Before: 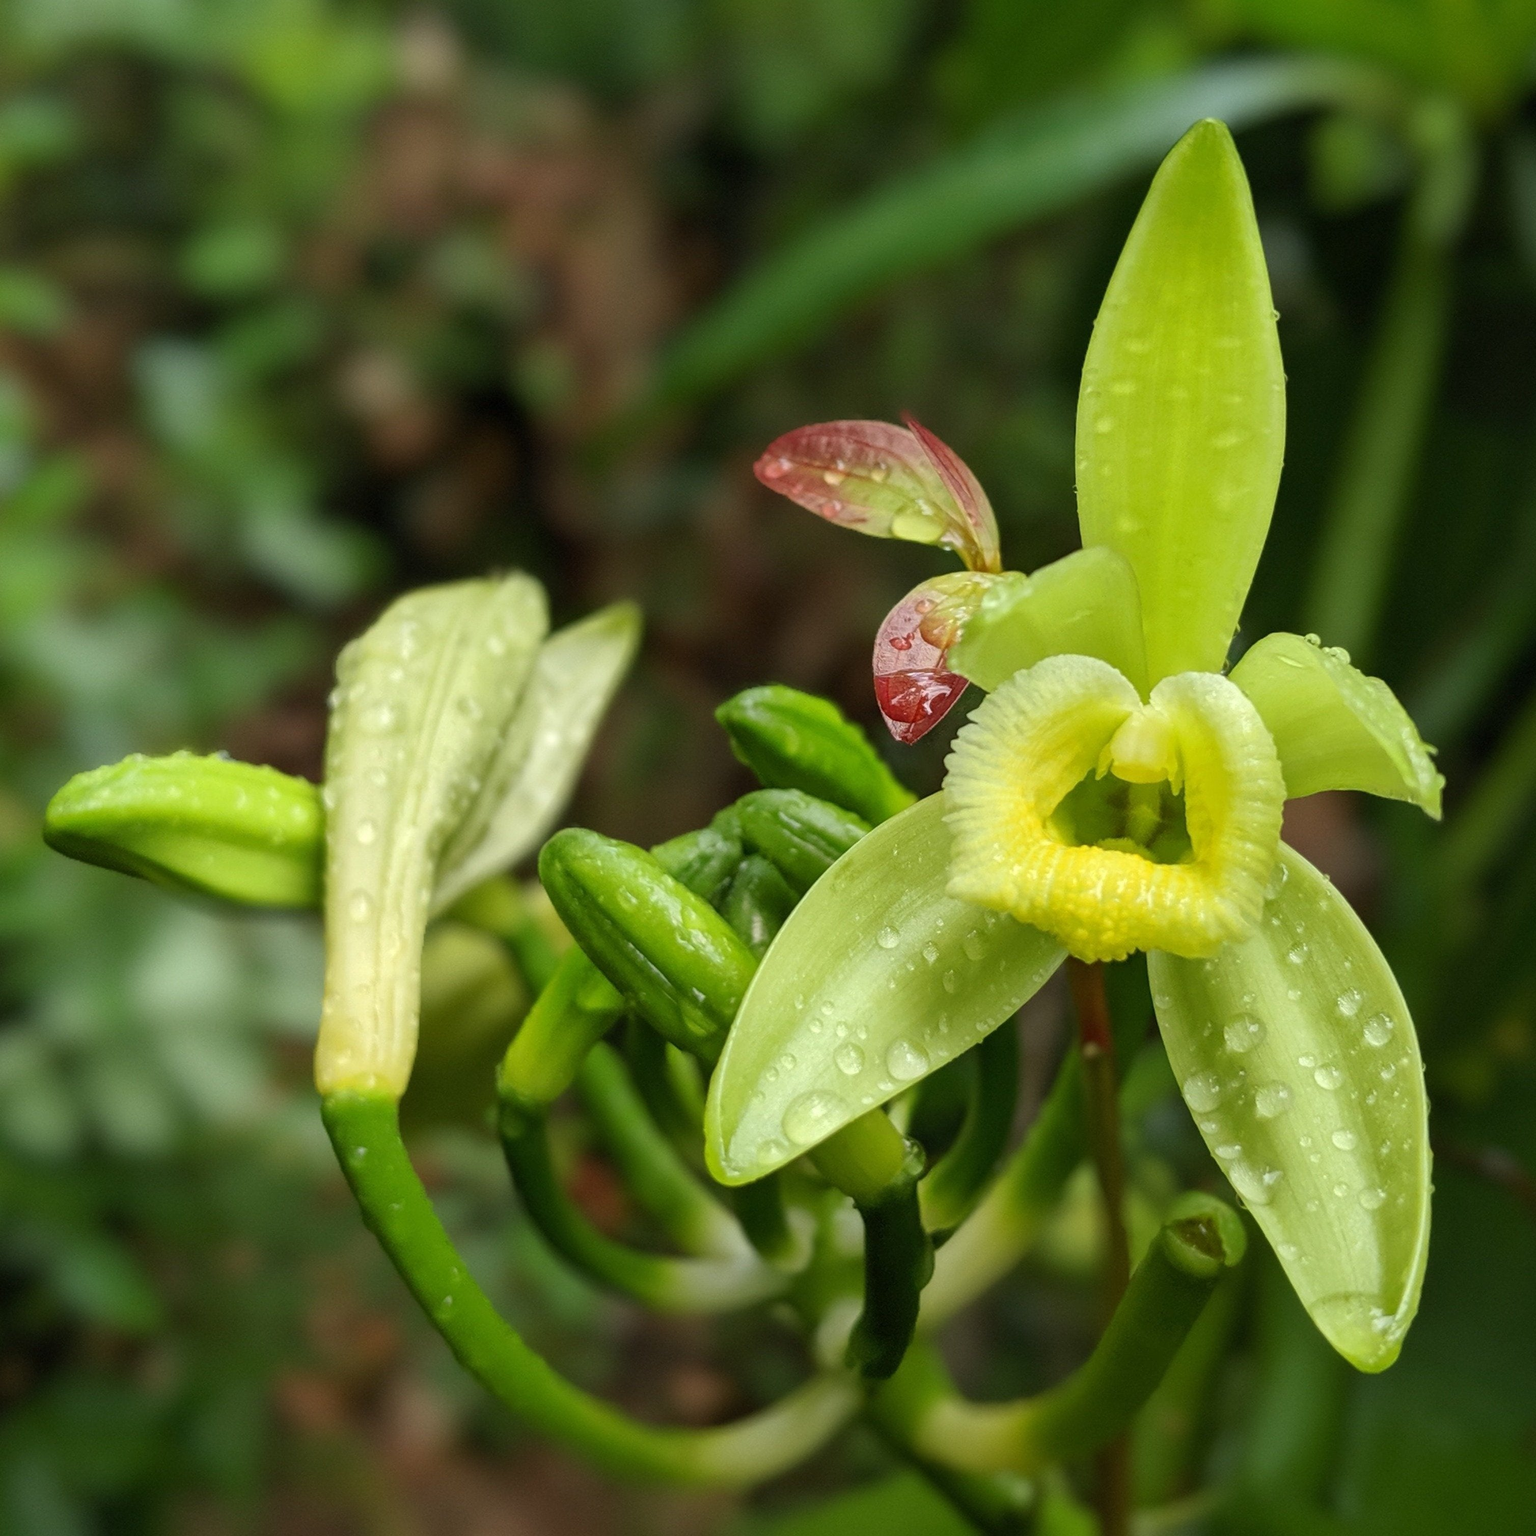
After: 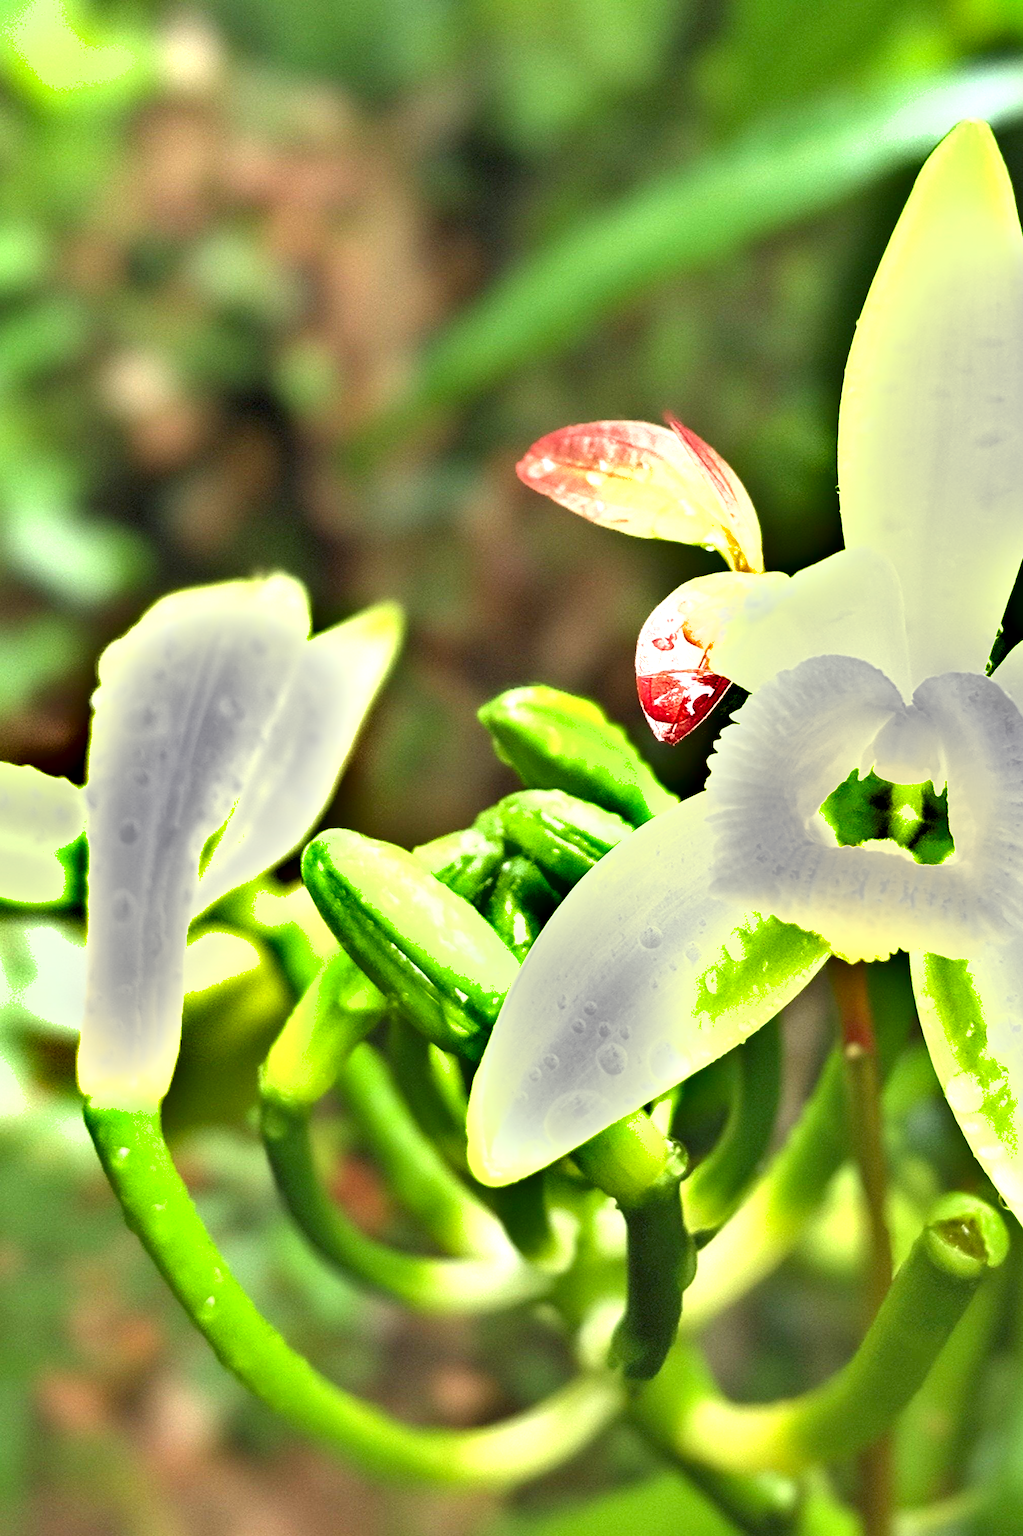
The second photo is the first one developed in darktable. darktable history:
crop and rotate: left 15.546%, right 17.787%
shadows and highlights: shadows 25, highlights -48, soften with gaussian
exposure: black level correction 0, exposure 2.138 EV, compensate exposure bias true, compensate highlight preservation false
